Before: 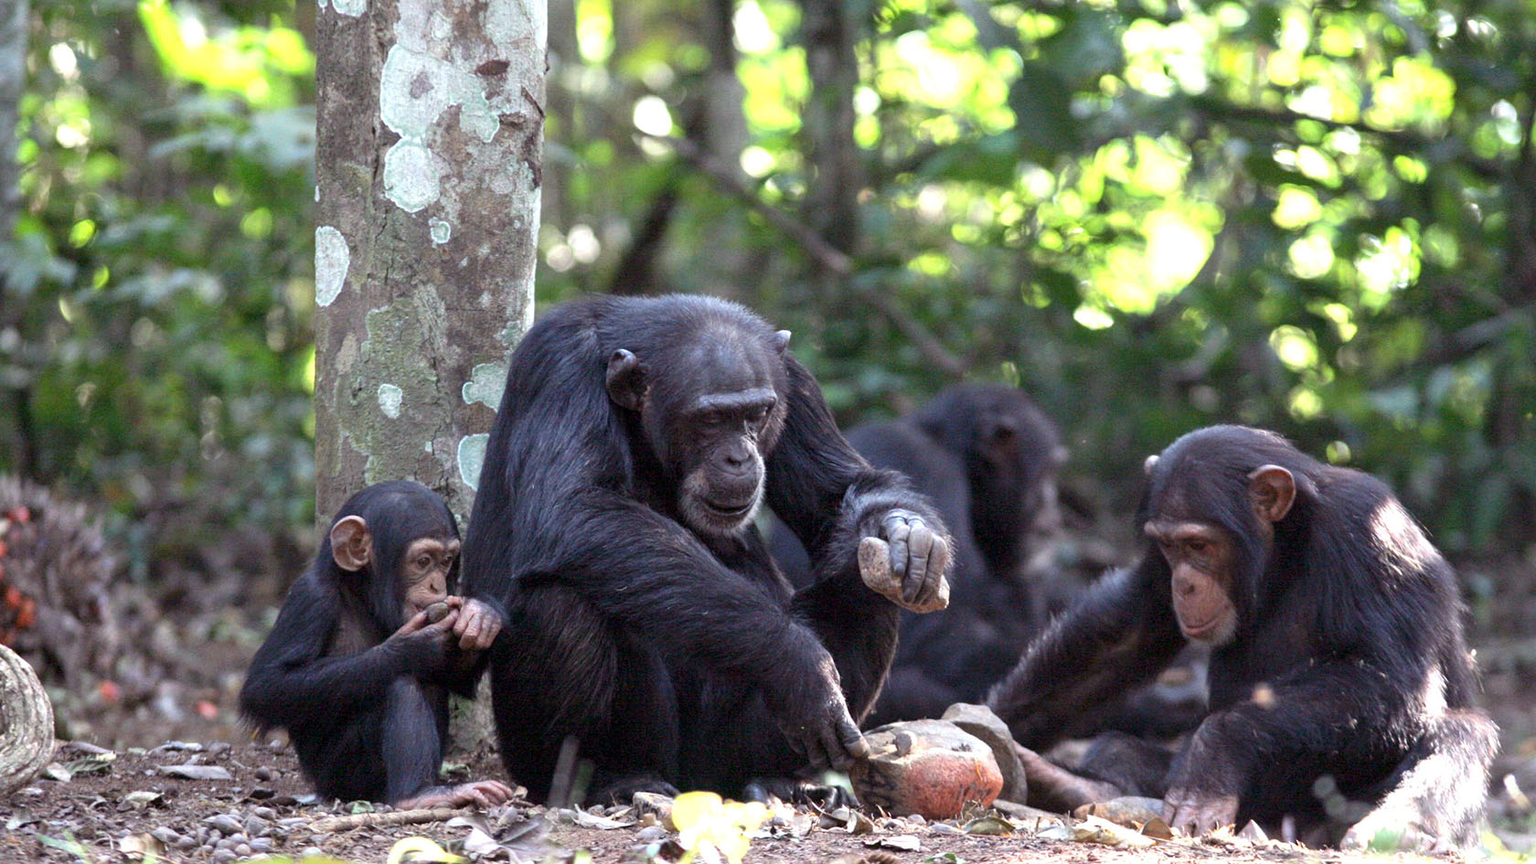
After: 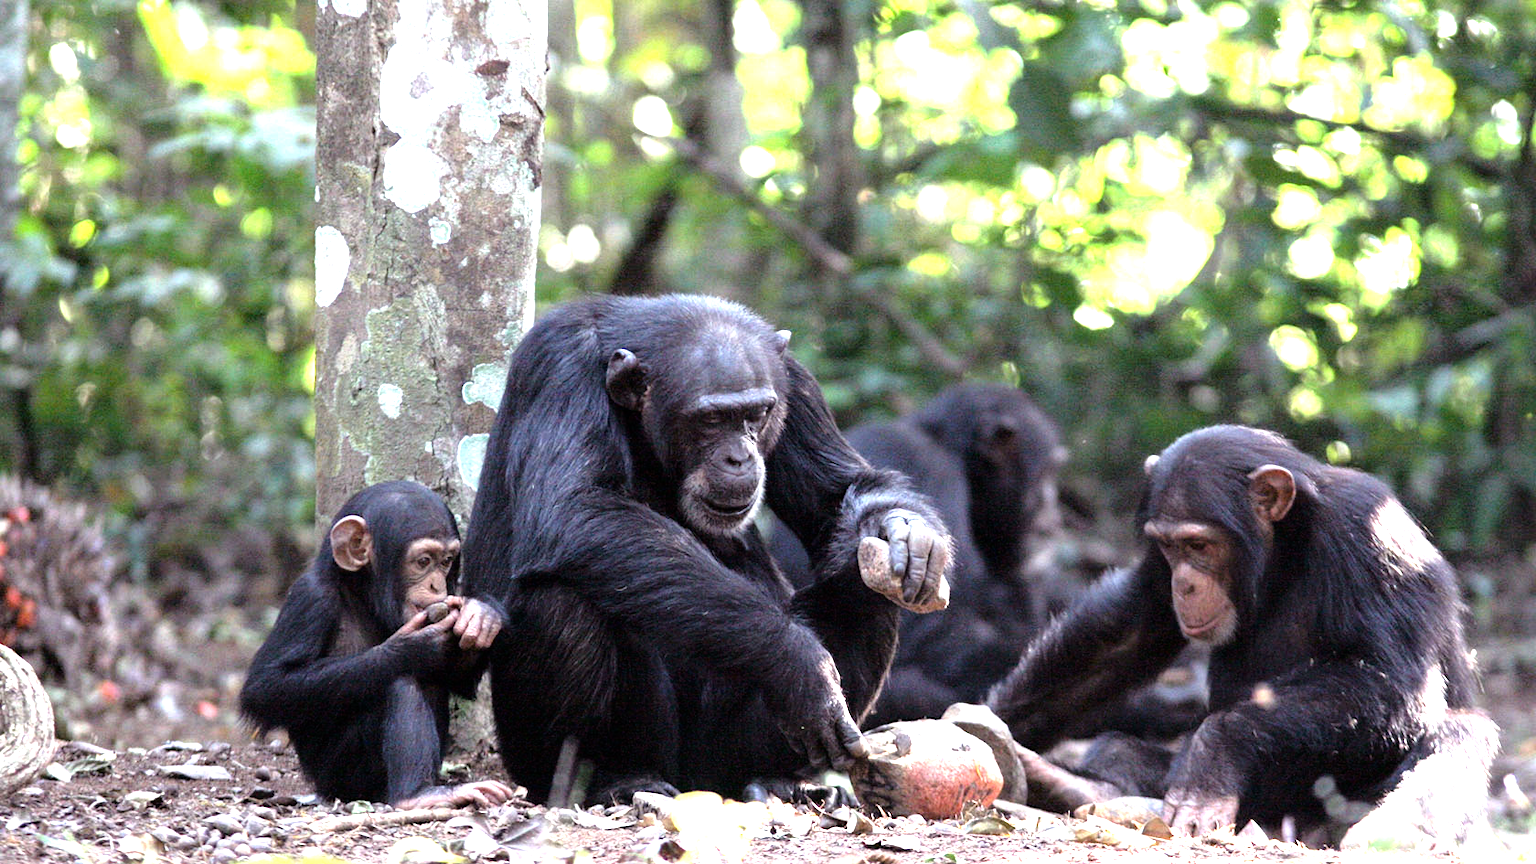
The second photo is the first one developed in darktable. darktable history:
tone equalizer: -8 EV -1.08 EV, -7 EV -1.05 EV, -6 EV -0.827 EV, -5 EV -0.575 EV, -3 EV 0.611 EV, -2 EV 0.886 EV, -1 EV 0.989 EV, +0 EV 1.05 EV
